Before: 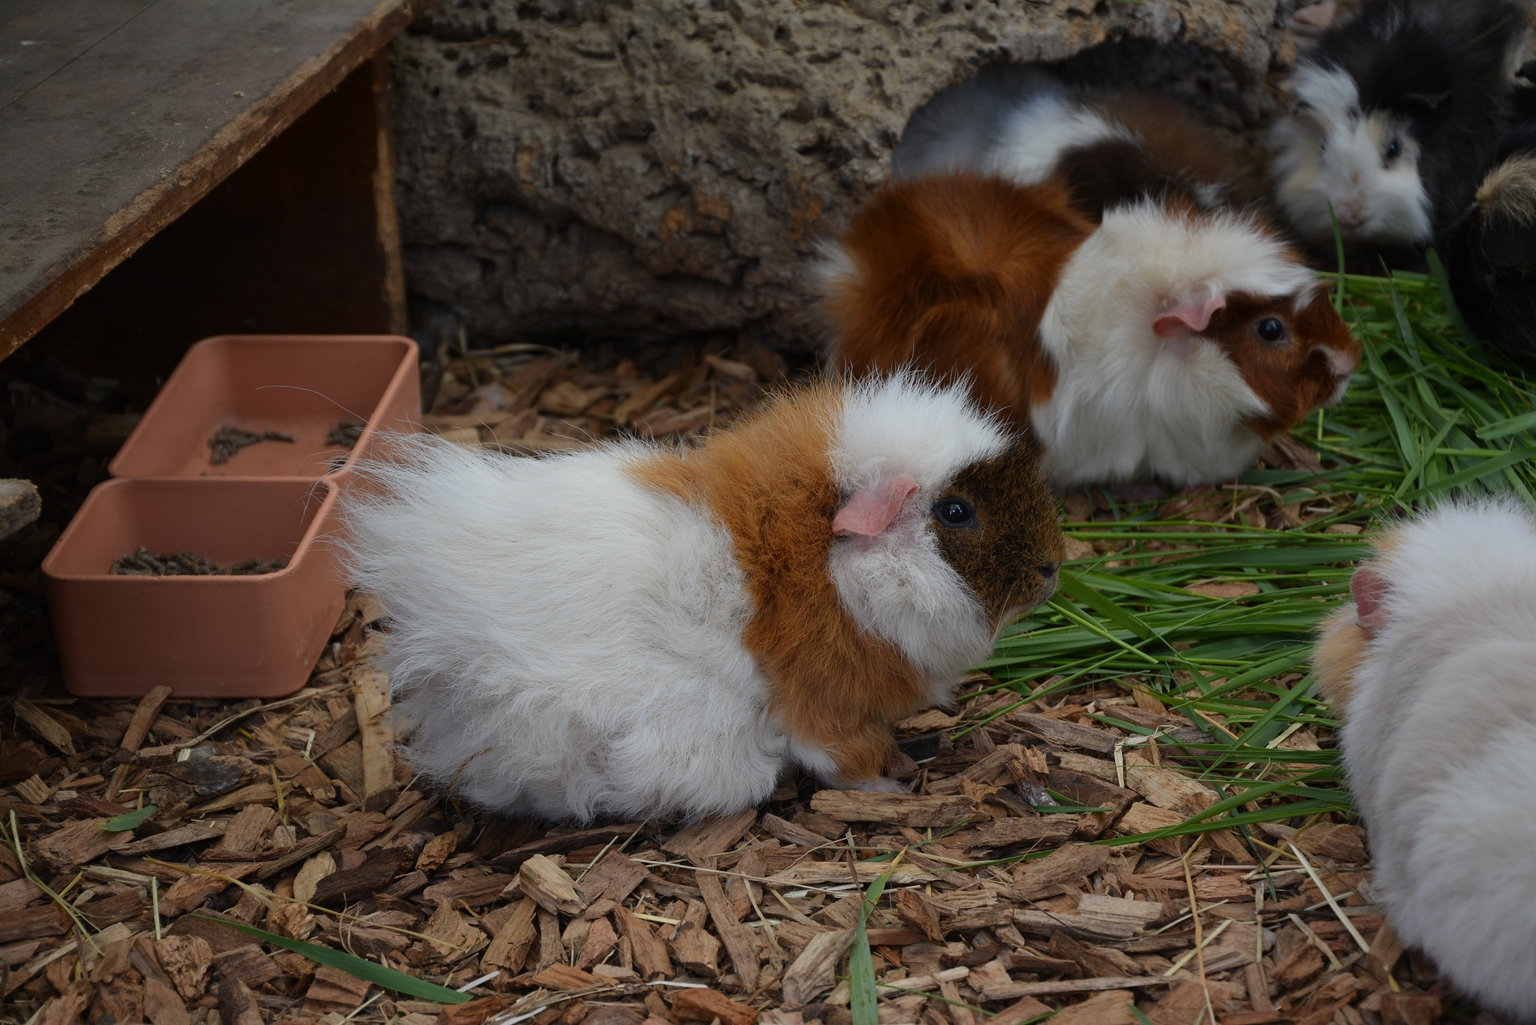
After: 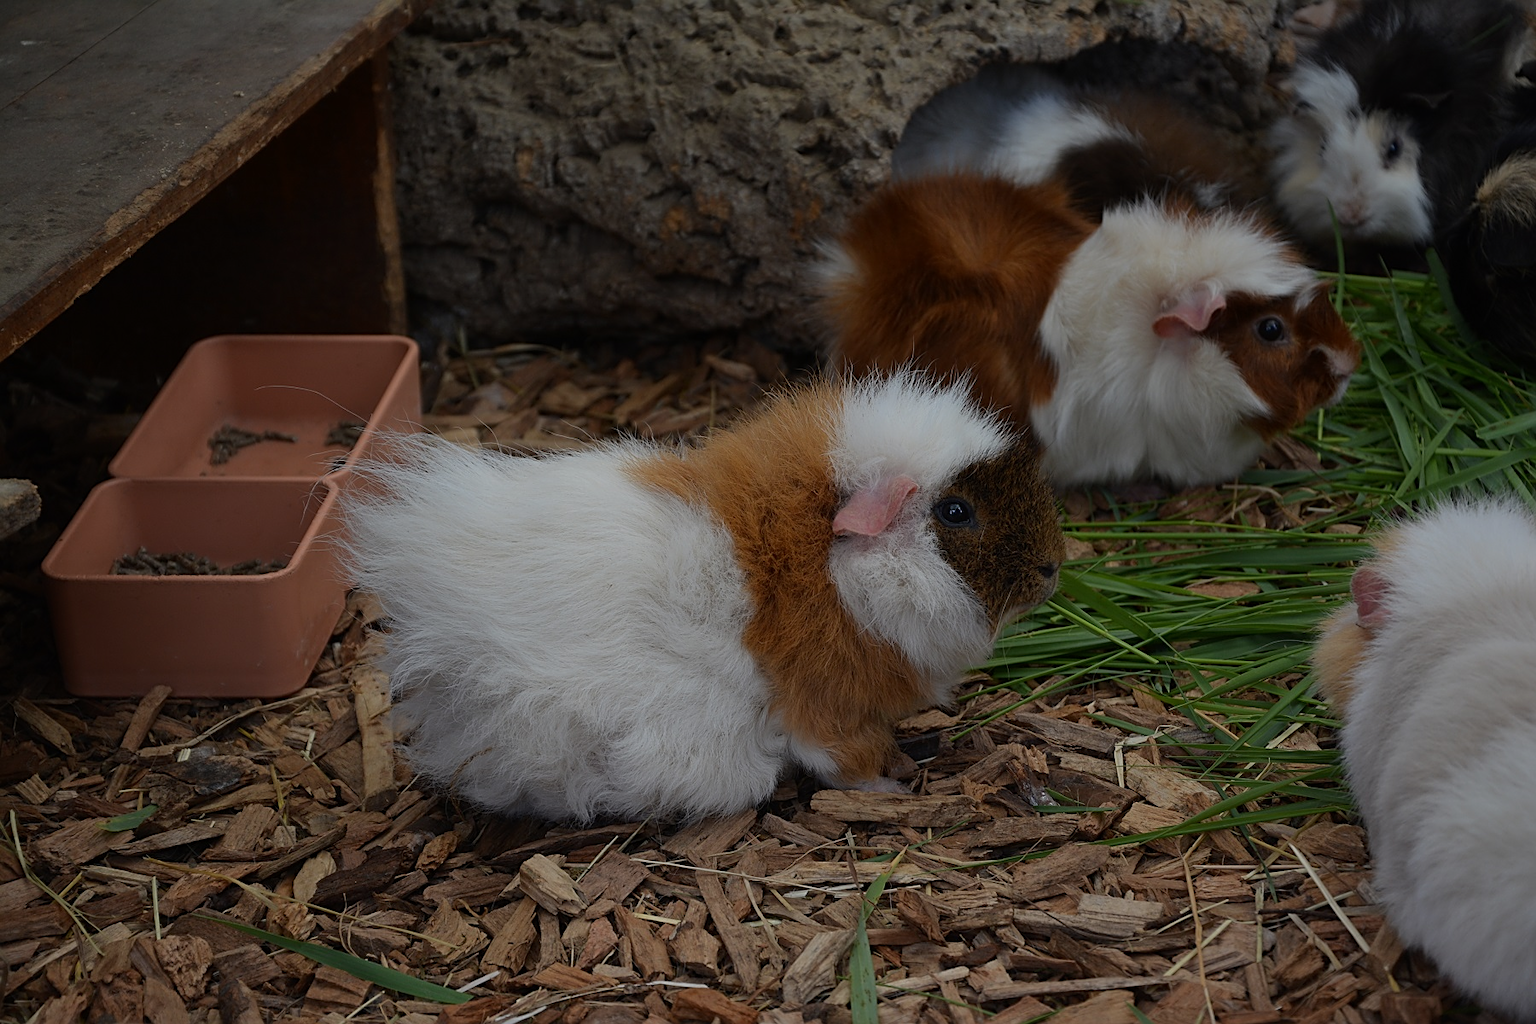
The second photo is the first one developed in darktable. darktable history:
exposure: exposure -0.492 EV, compensate highlight preservation false
bloom: on, module defaults
sharpen: on, module defaults
